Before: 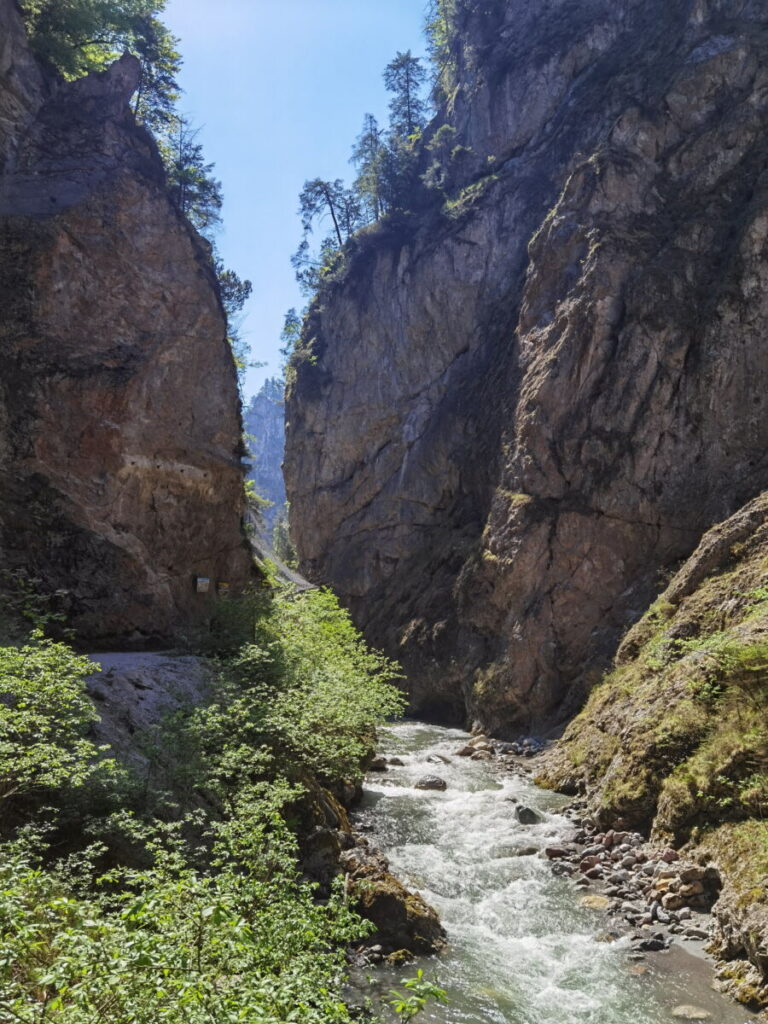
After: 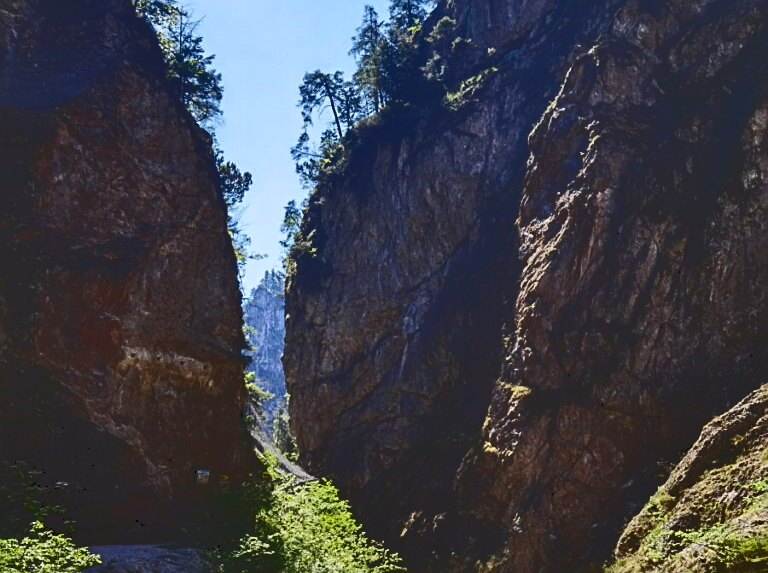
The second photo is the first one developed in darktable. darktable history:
crop and rotate: top 10.554%, bottom 33.479%
sharpen: on, module defaults
contrast brightness saturation: brightness -0.209, saturation 0.082
shadows and highlights: low approximation 0.01, soften with gaussian
tone curve: curves: ch0 [(0, 0) (0.003, 0.103) (0.011, 0.103) (0.025, 0.105) (0.044, 0.108) (0.069, 0.108) (0.1, 0.111) (0.136, 0.121) (0.177, 0.145) (0.224, 0.174) (0.277, 0.223) (0.335, 0.289) (0.399, 0.374) (0.468, 0.47) (0.543, 0.579) (0.623, 0.687) (0.709, 0.787) (0.801, 0.879) (0.898, 0.942) (1, 1)], color space Lab, independent channels, preserve colors none
